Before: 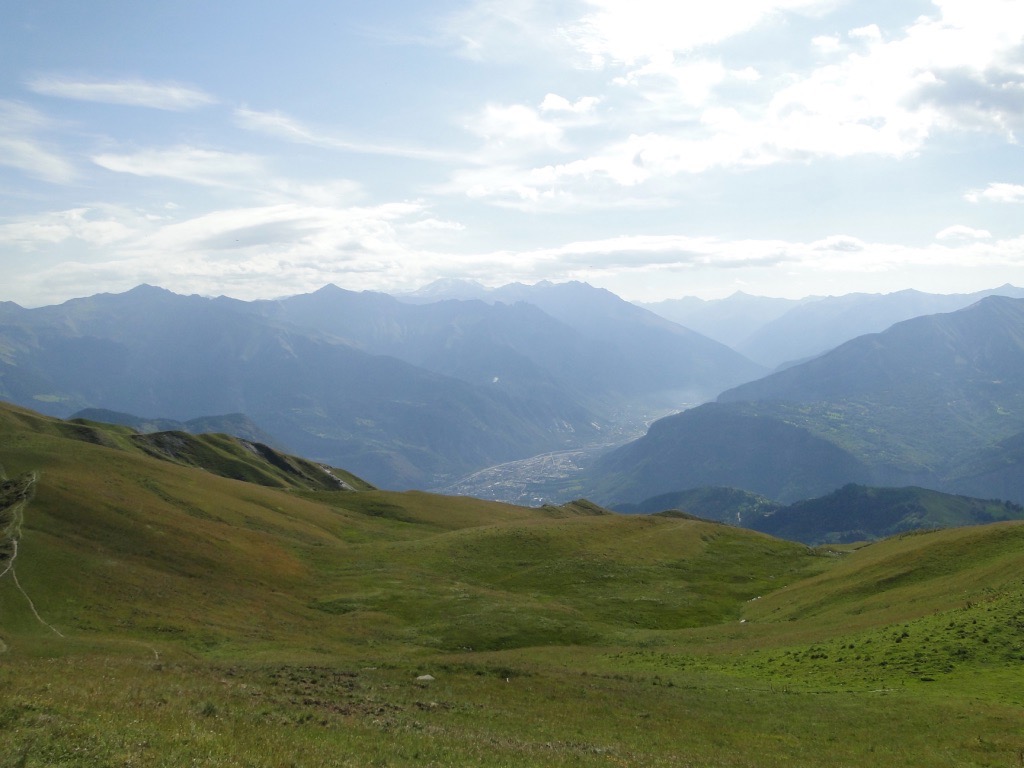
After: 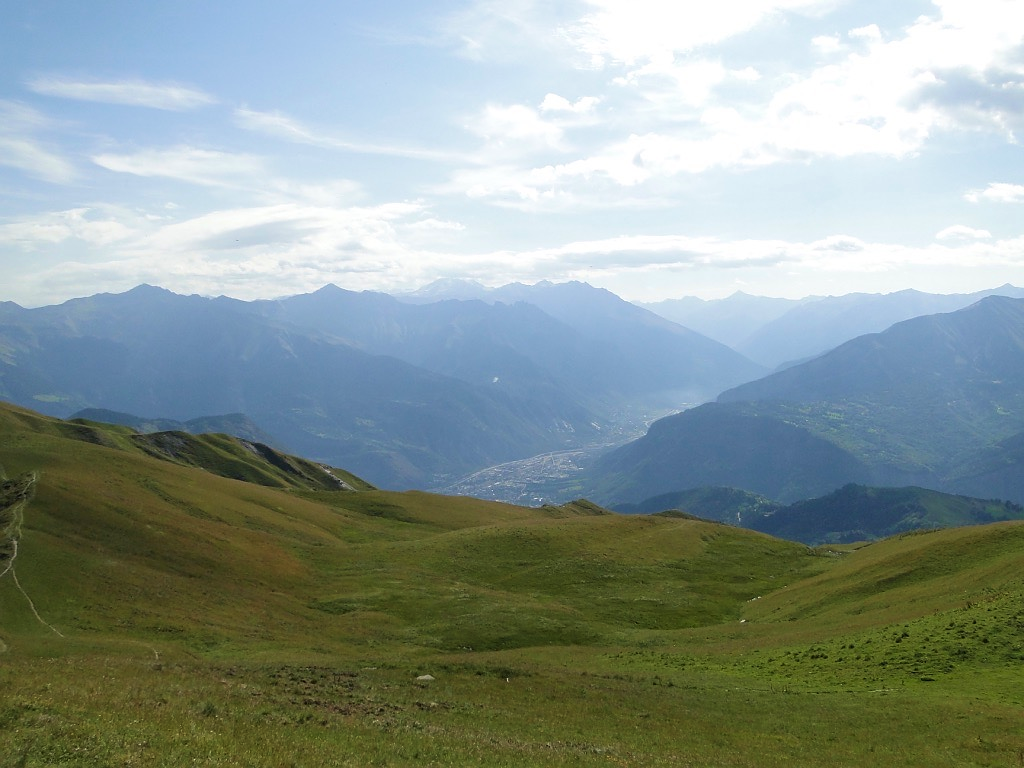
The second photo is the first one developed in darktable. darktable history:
velvia: on, module defaults
sharpen: radius 0.982, amount 0.616
